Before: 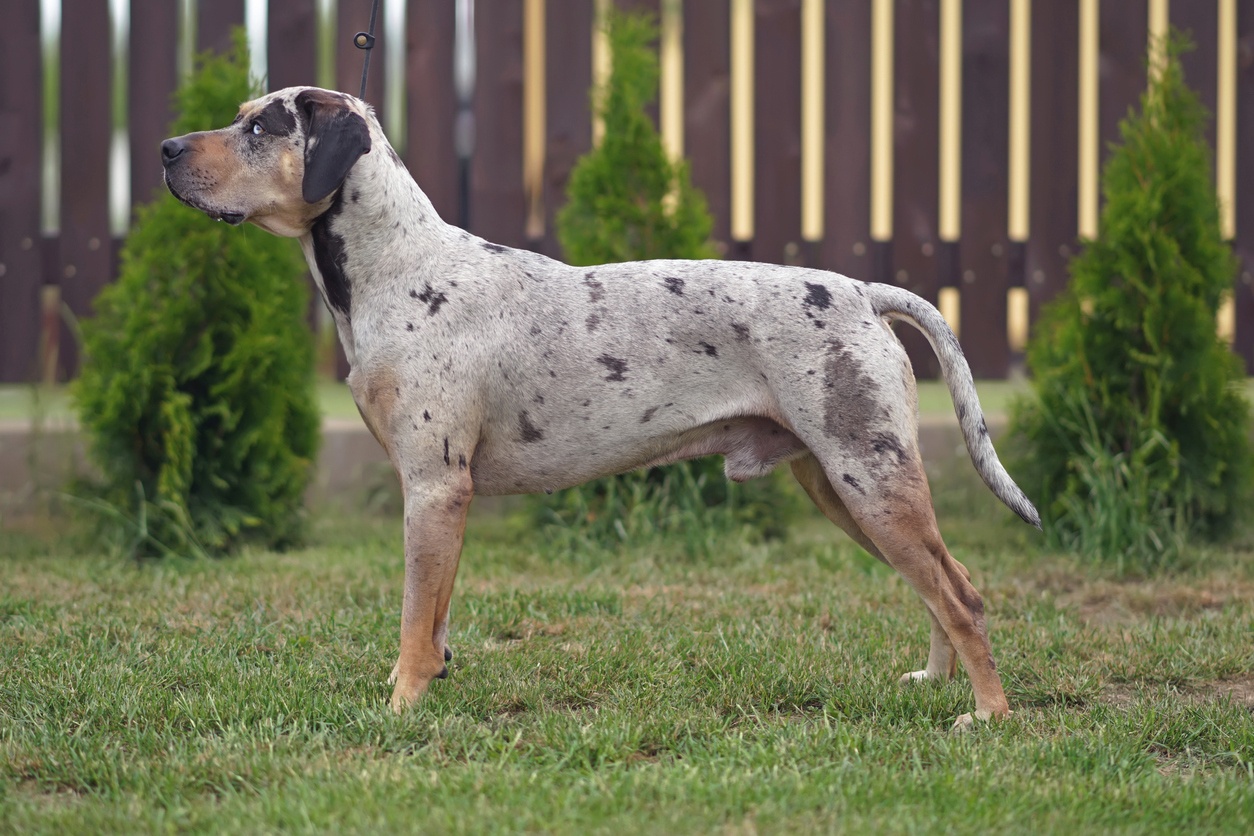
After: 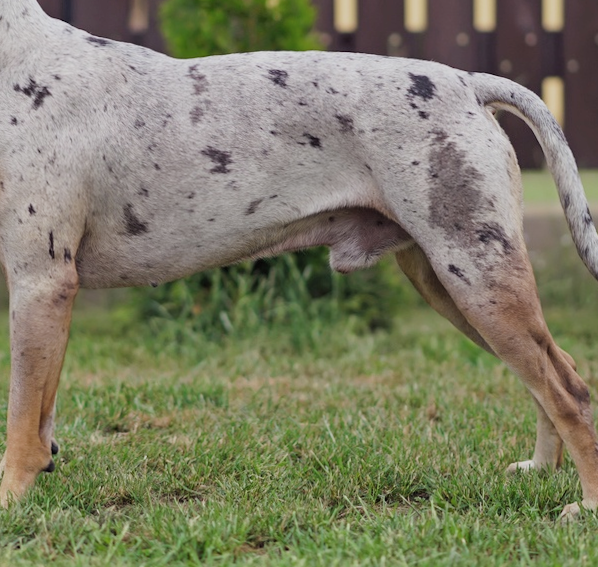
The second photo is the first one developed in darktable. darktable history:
rotate and perspective: rotation -0.45°, automatic cropping original format, crop left 0.008, crop right 0.992, crop top 0.012, crop bottom 0.988
filmic rgb: black relative exposure -7.65 EV, white relative exposure 4.56 EV, hardness 3.61
color balance: lift [1, 1, 0.999, 1.001], gamma [1, 1.003, 1.005, 0.995], gain [1, 0.992, 0.988, 1.012], contrast 5%, output saturation 110%
crop: left 31.379%, top 24.658%, right 20.326%, bottom 6.628%
color zones: curves: ch1 [(0.113, 0.438) (0.75, 0.5)]; ch2 [(0.12, 0.526) (0.75, 0.5)]
